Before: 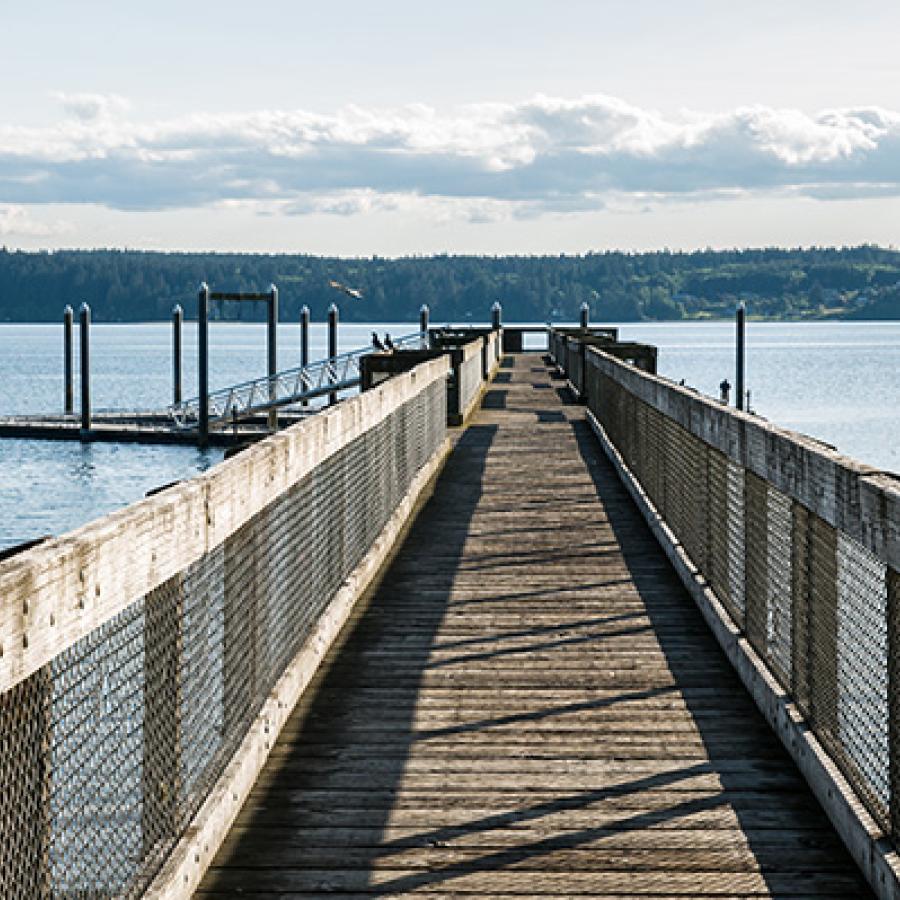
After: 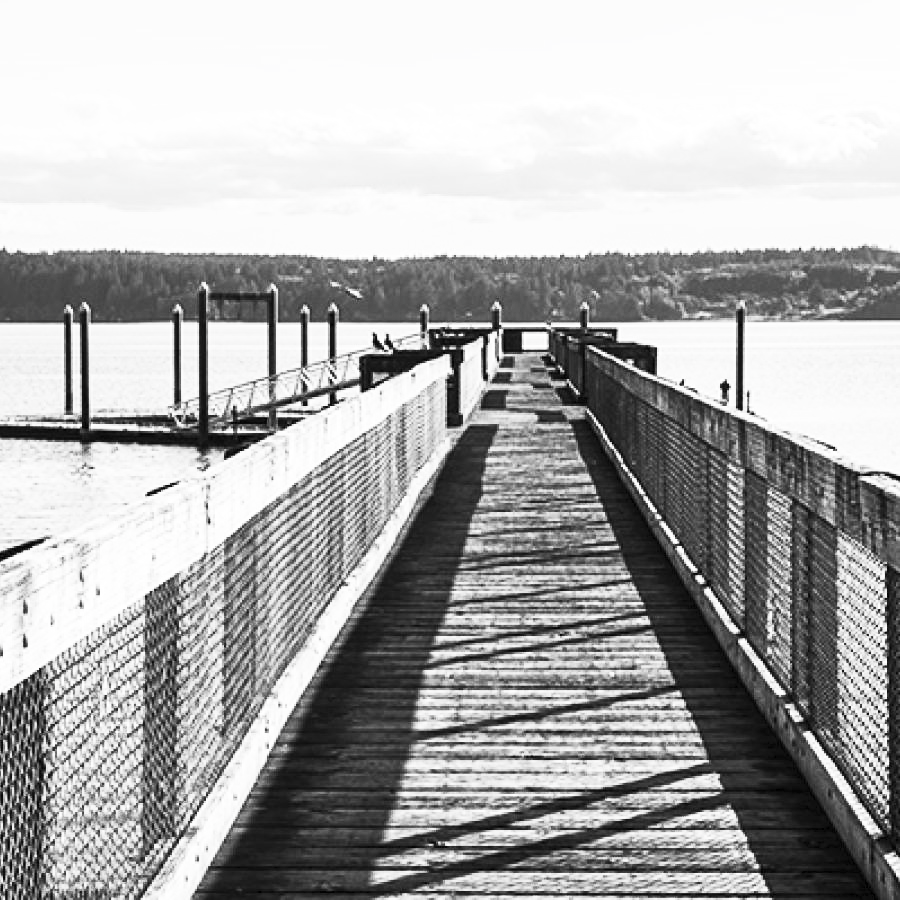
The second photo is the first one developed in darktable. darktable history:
contrast brightness saturation: contrast 0.531, brightness 0.463, saturation -0.999
